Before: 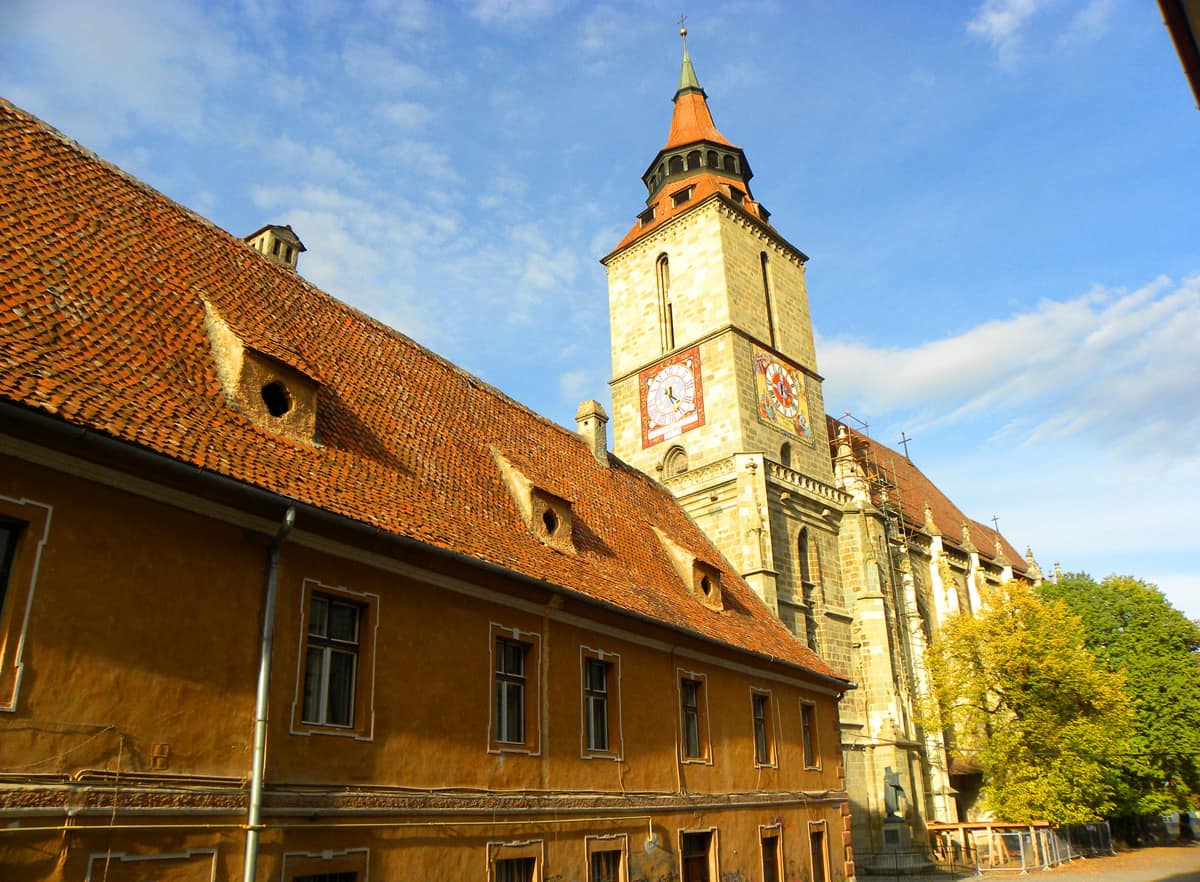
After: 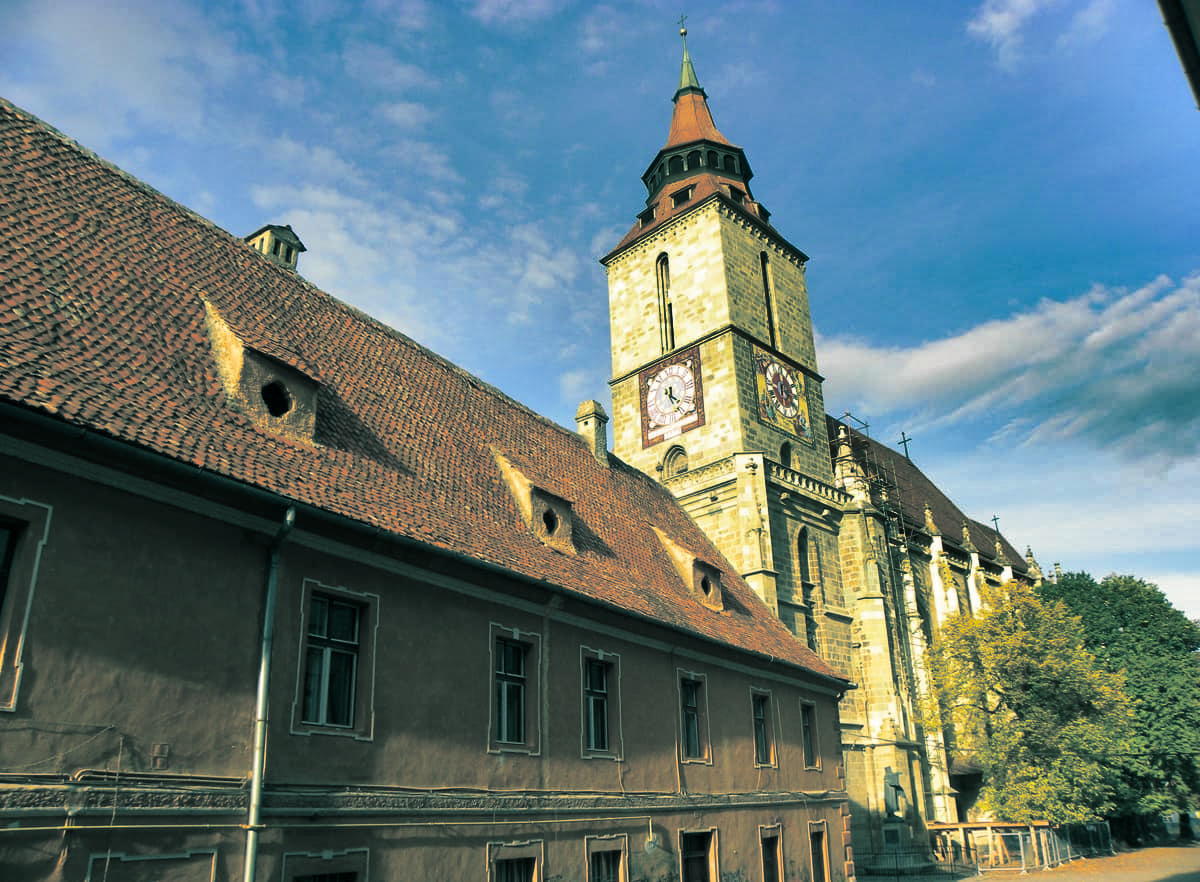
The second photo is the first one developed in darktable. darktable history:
split-toning: shadows › hue 186.43°, highlights › hue 49.29°, compress 30.29%
shadows and highlights: shadows 19.13, highlights -83.41, soften with gaussian
